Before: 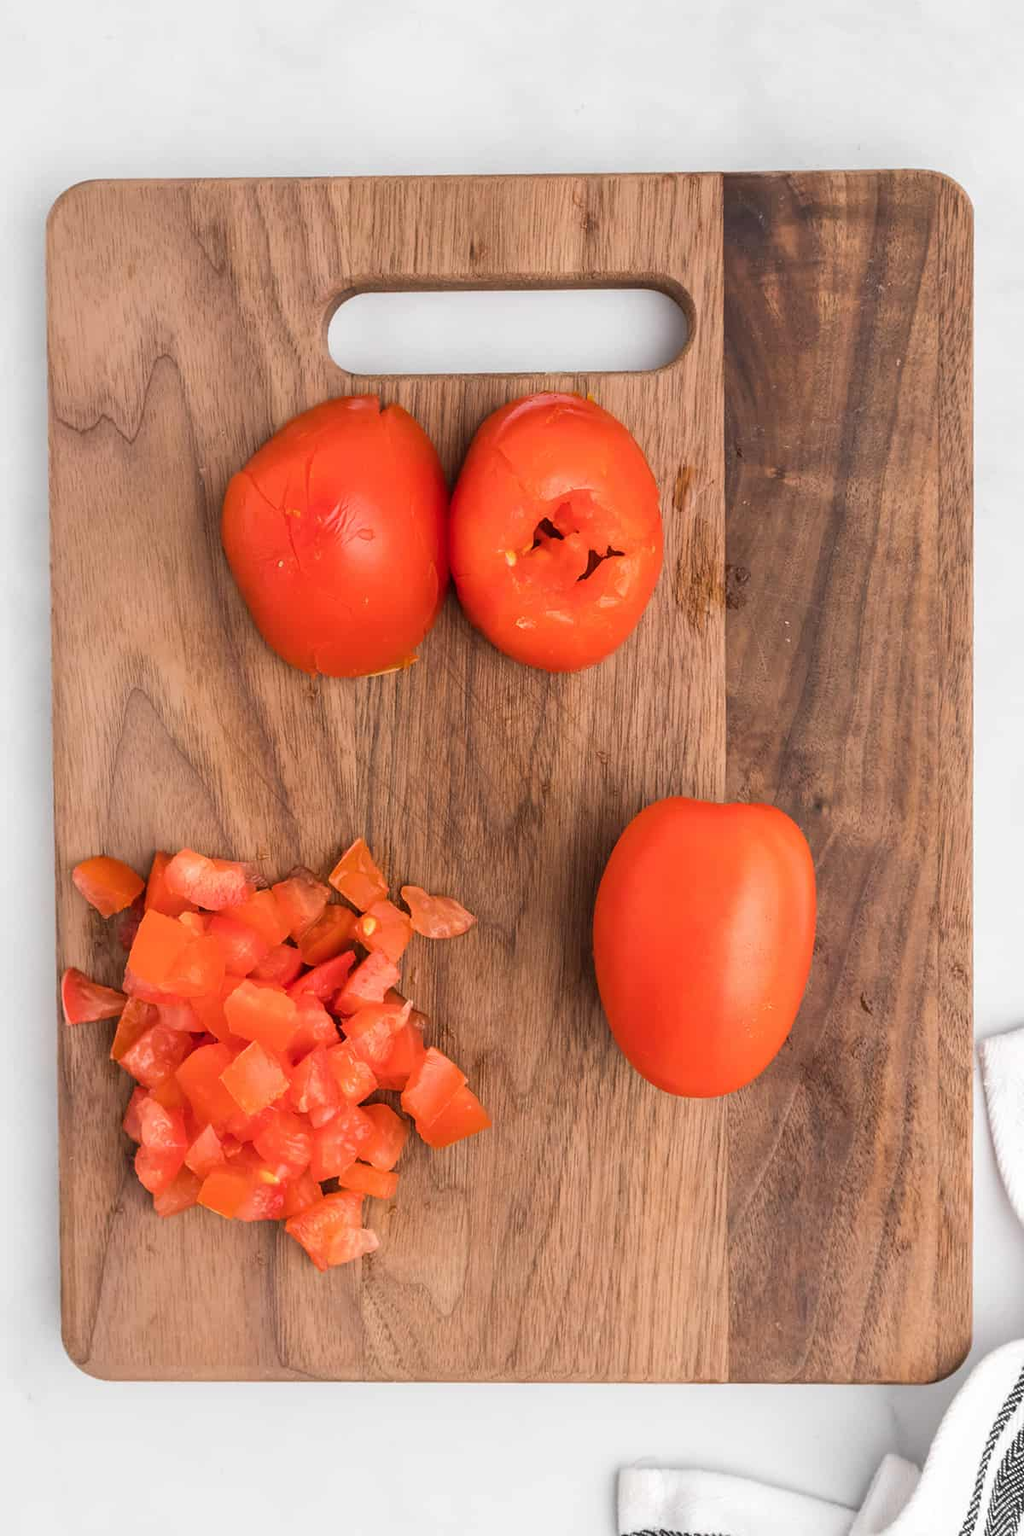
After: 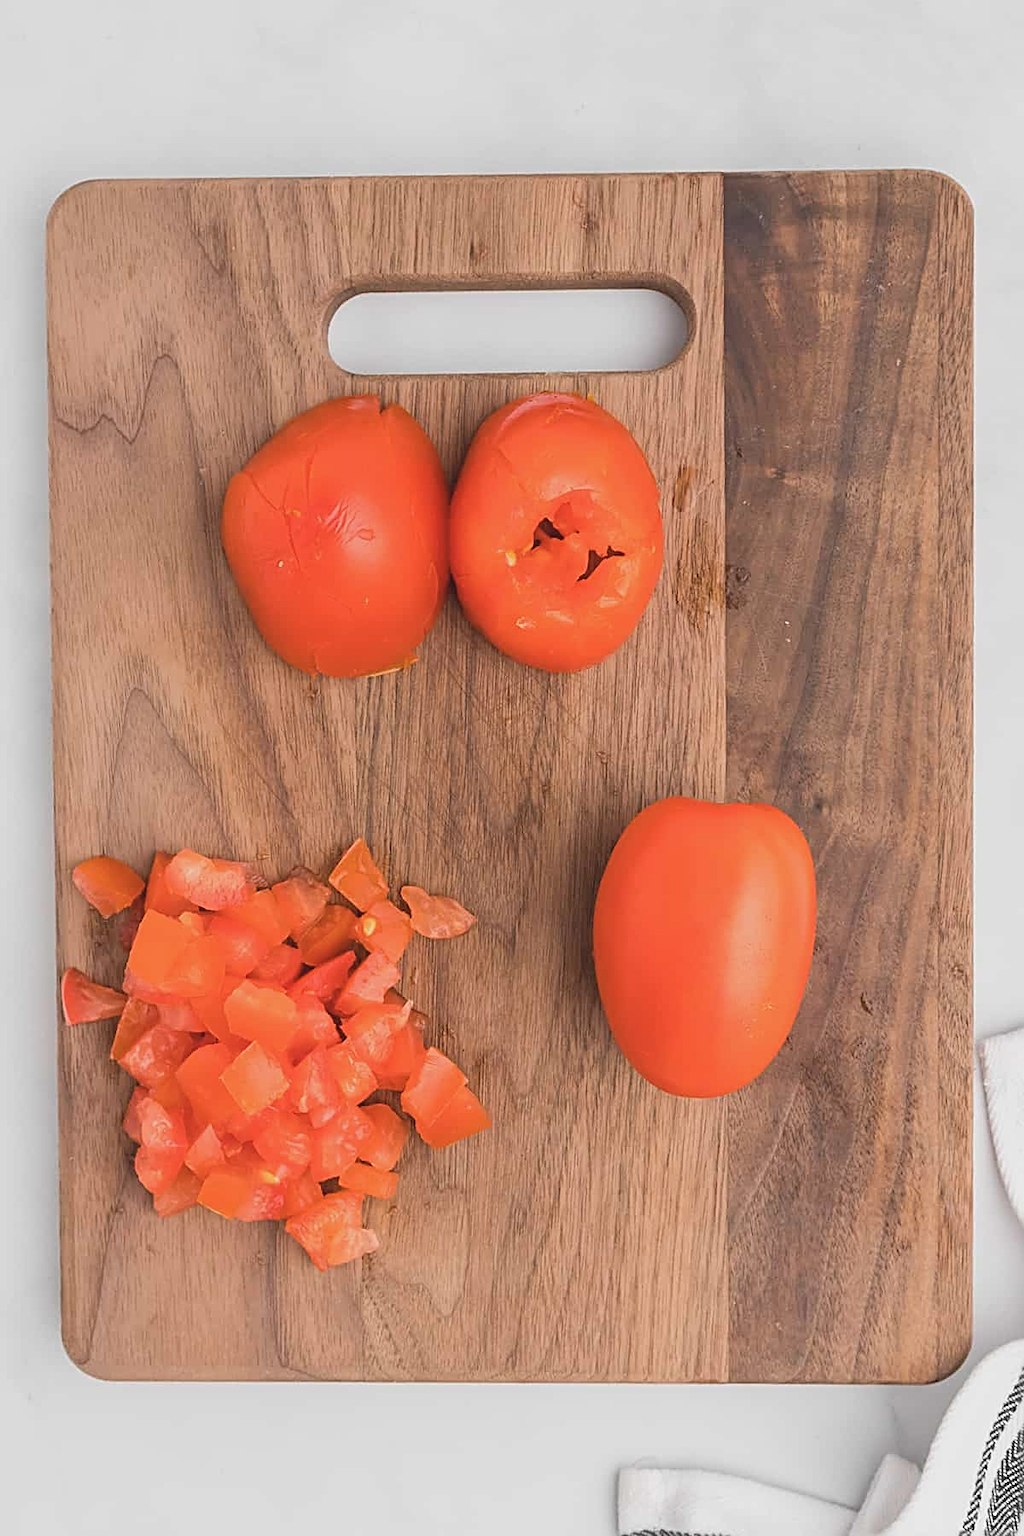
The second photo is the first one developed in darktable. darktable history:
sharpen: radius 2.542, amount 0.648
contrast brightness saturation: contrast -0.168, brightness 0.043, saturation -0.115
